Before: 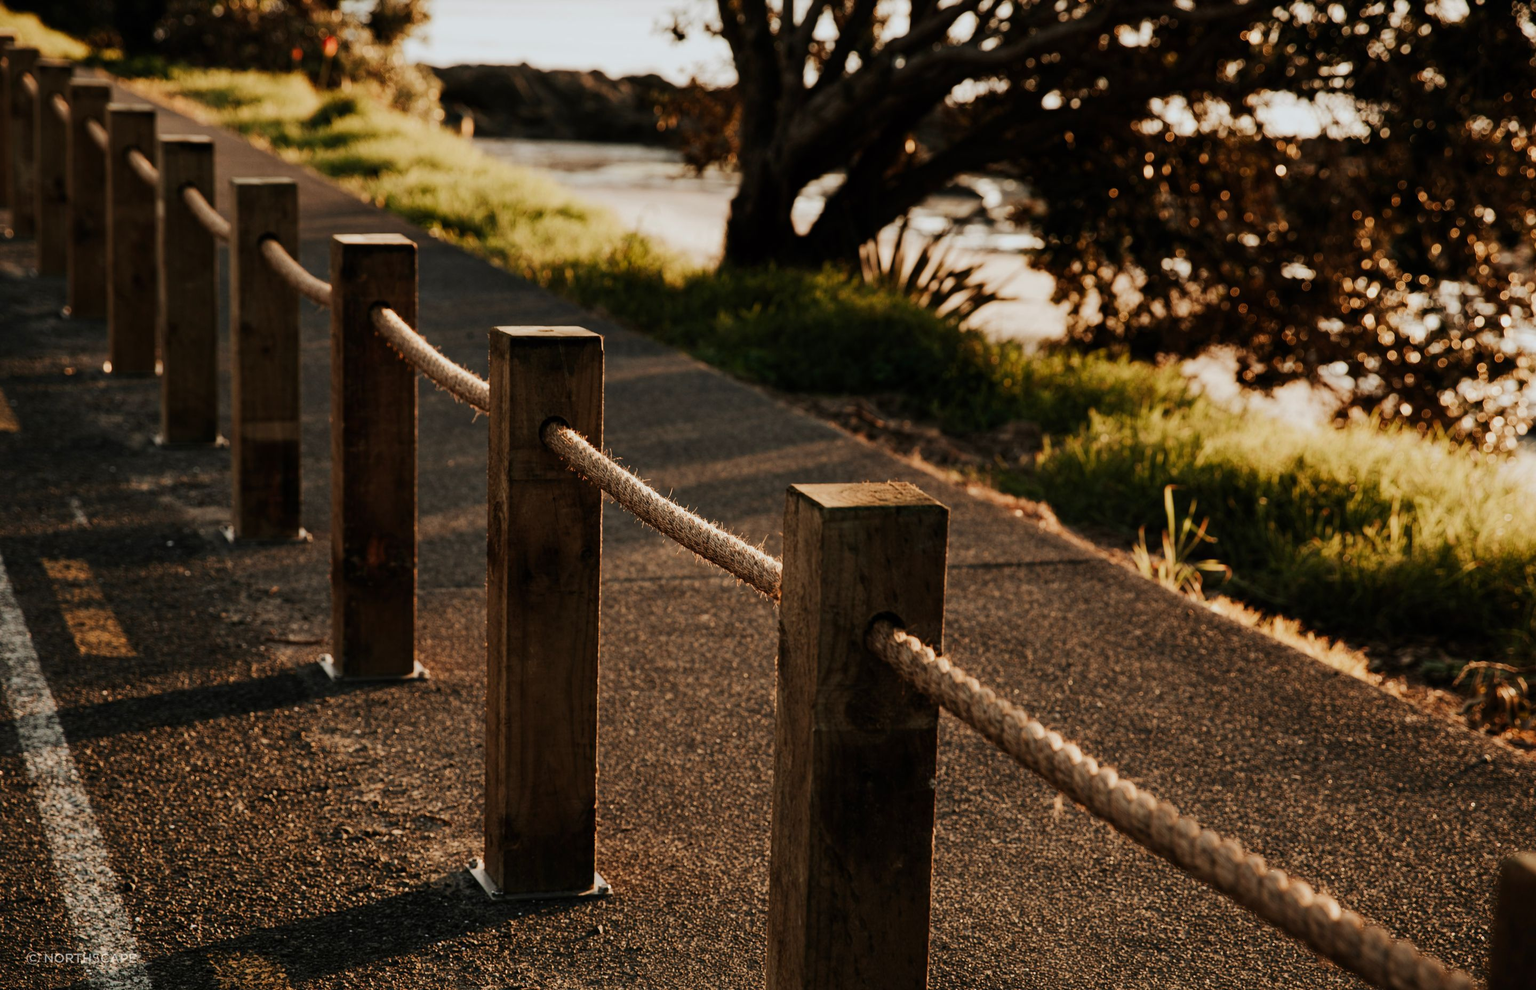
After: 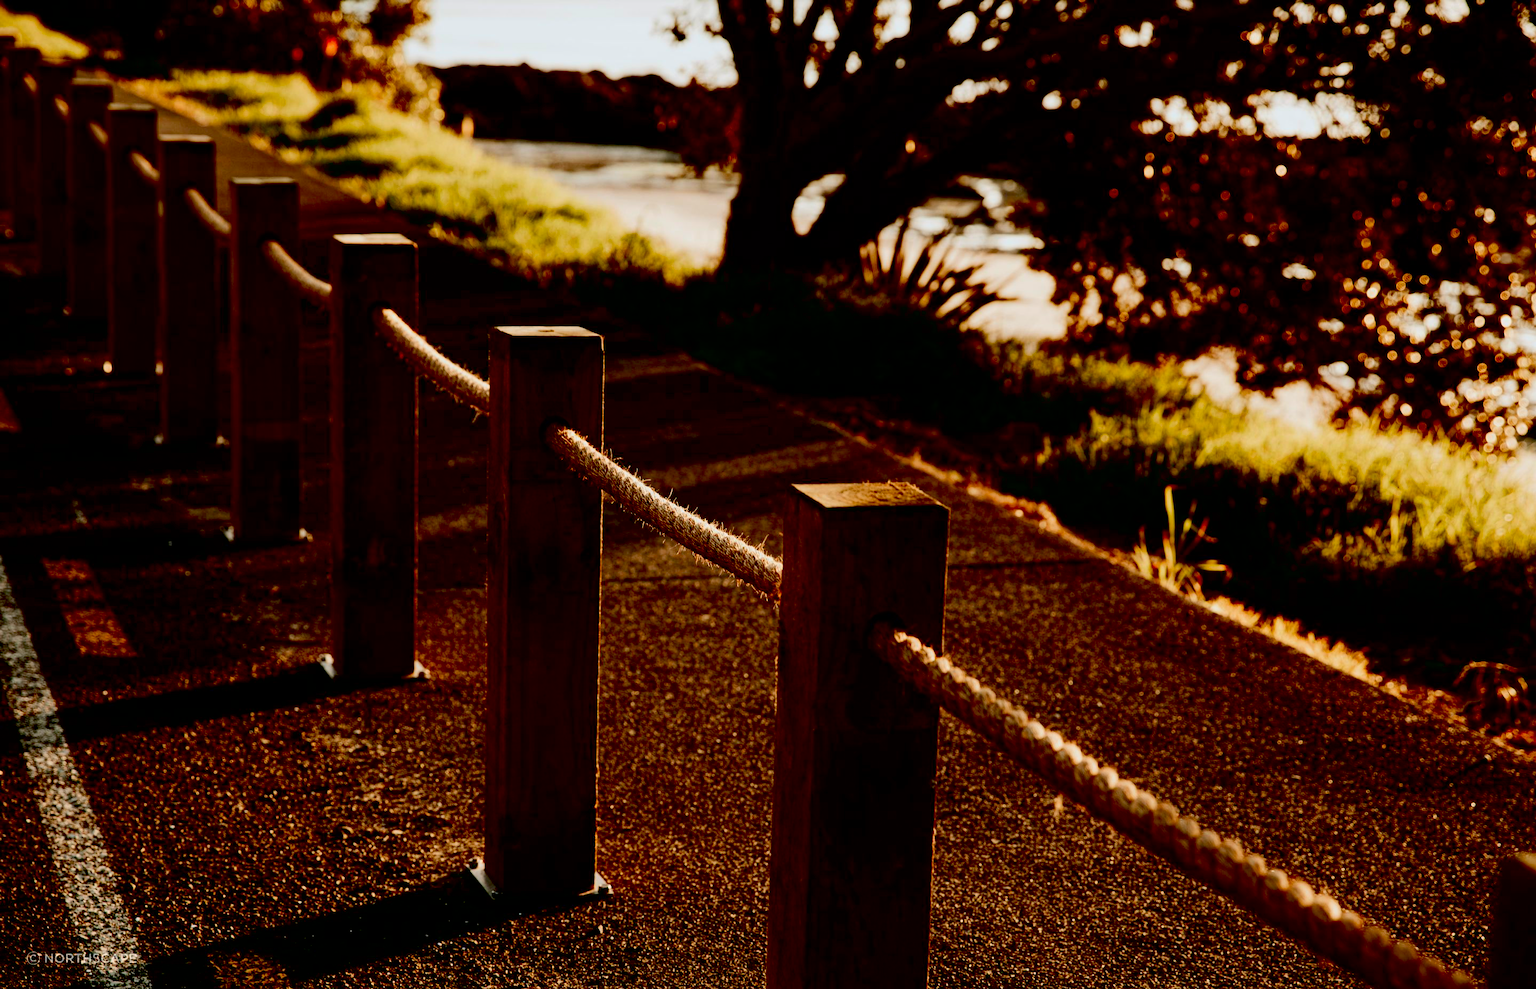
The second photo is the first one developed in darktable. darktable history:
contrast brightness saturation: contrast 0.185, saturation 0.309
exposure: black level correction 0.047, exposure 0.013 EV, compensate highlight preservation false
